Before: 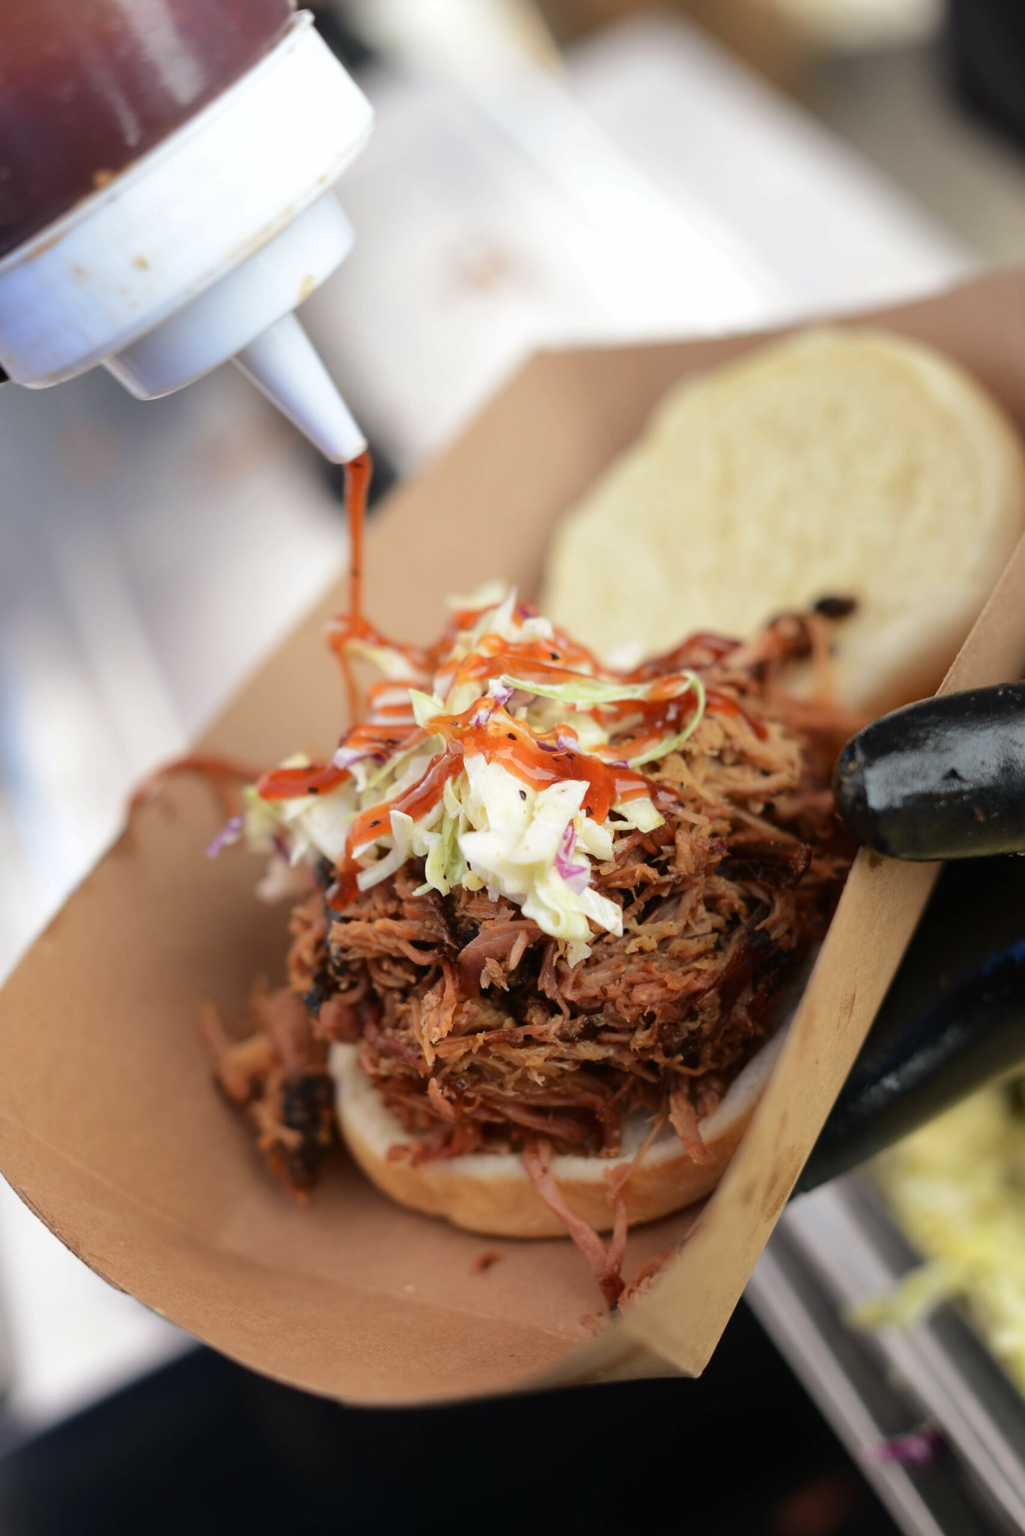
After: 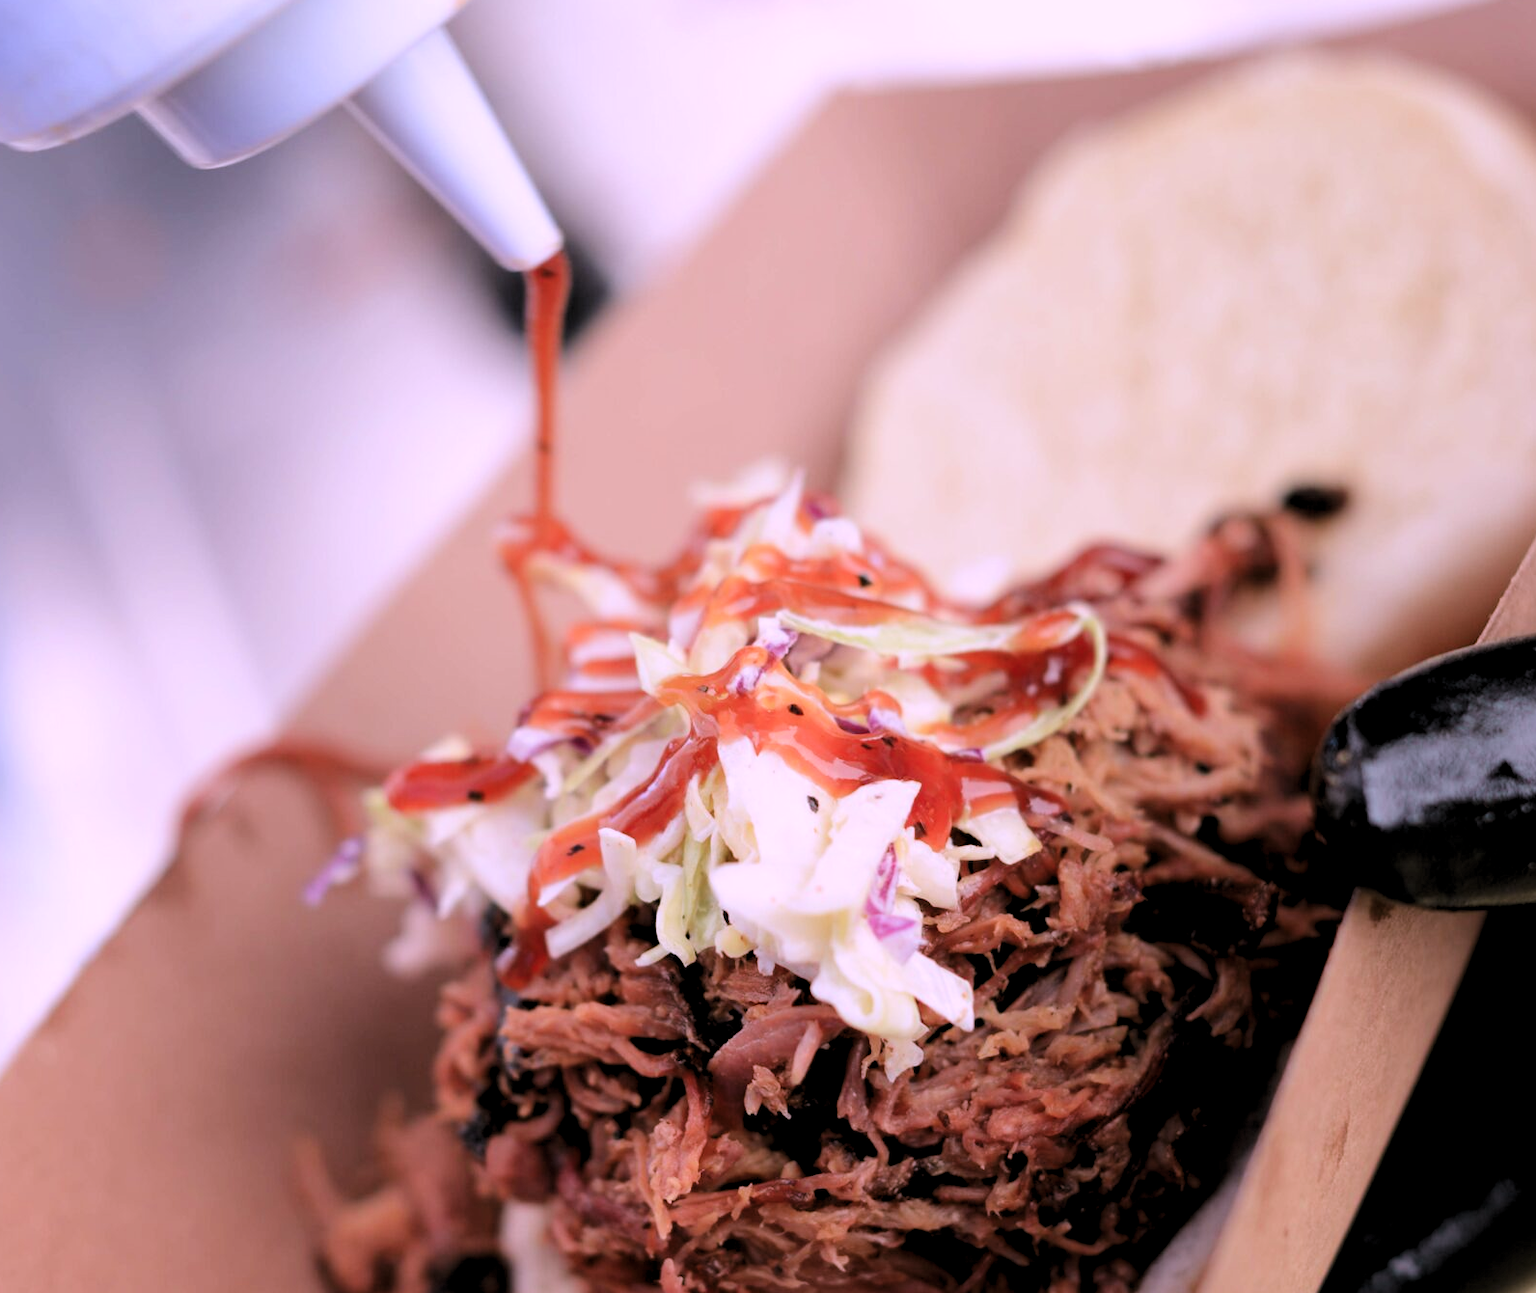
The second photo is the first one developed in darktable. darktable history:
filmic rgb: white relative exposure 3.9 EV, hardness 4.26
levels: levels [0.055, 0.477, 0.9]
crop: left 1.744%, top 19.225%, right 5.069%, bottom 28.357%
color correction: highlights a* 15.46, highlights b* -20.56
